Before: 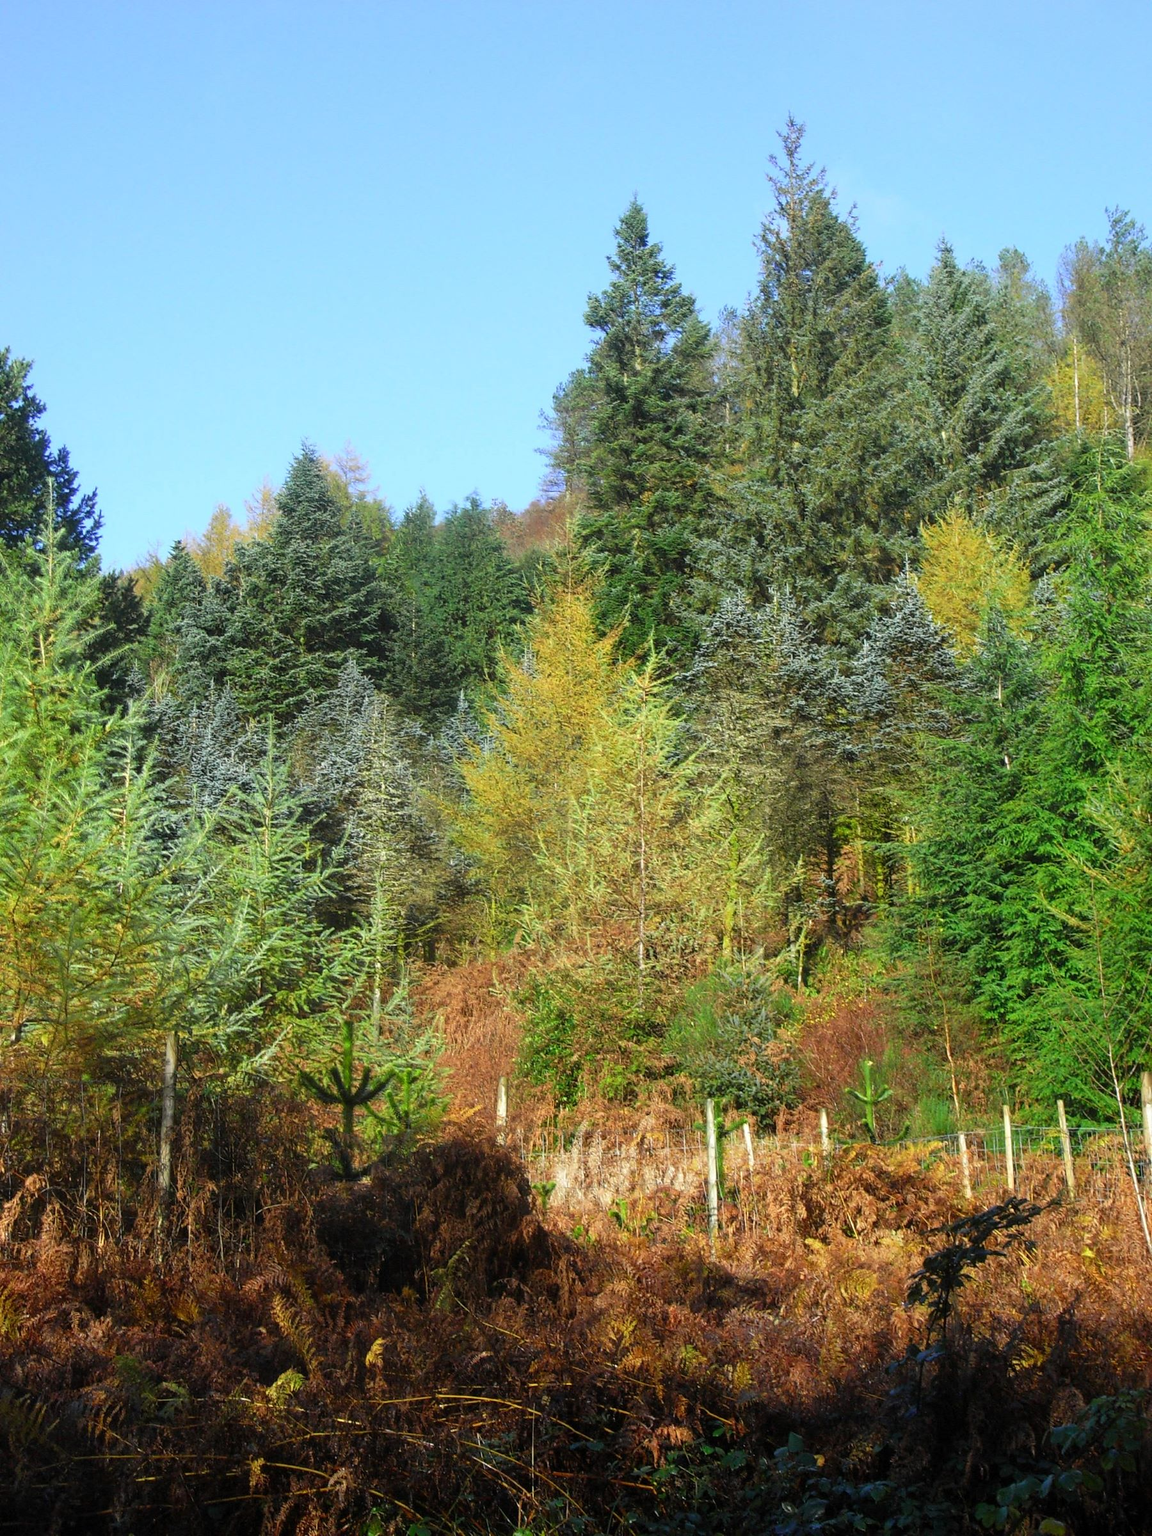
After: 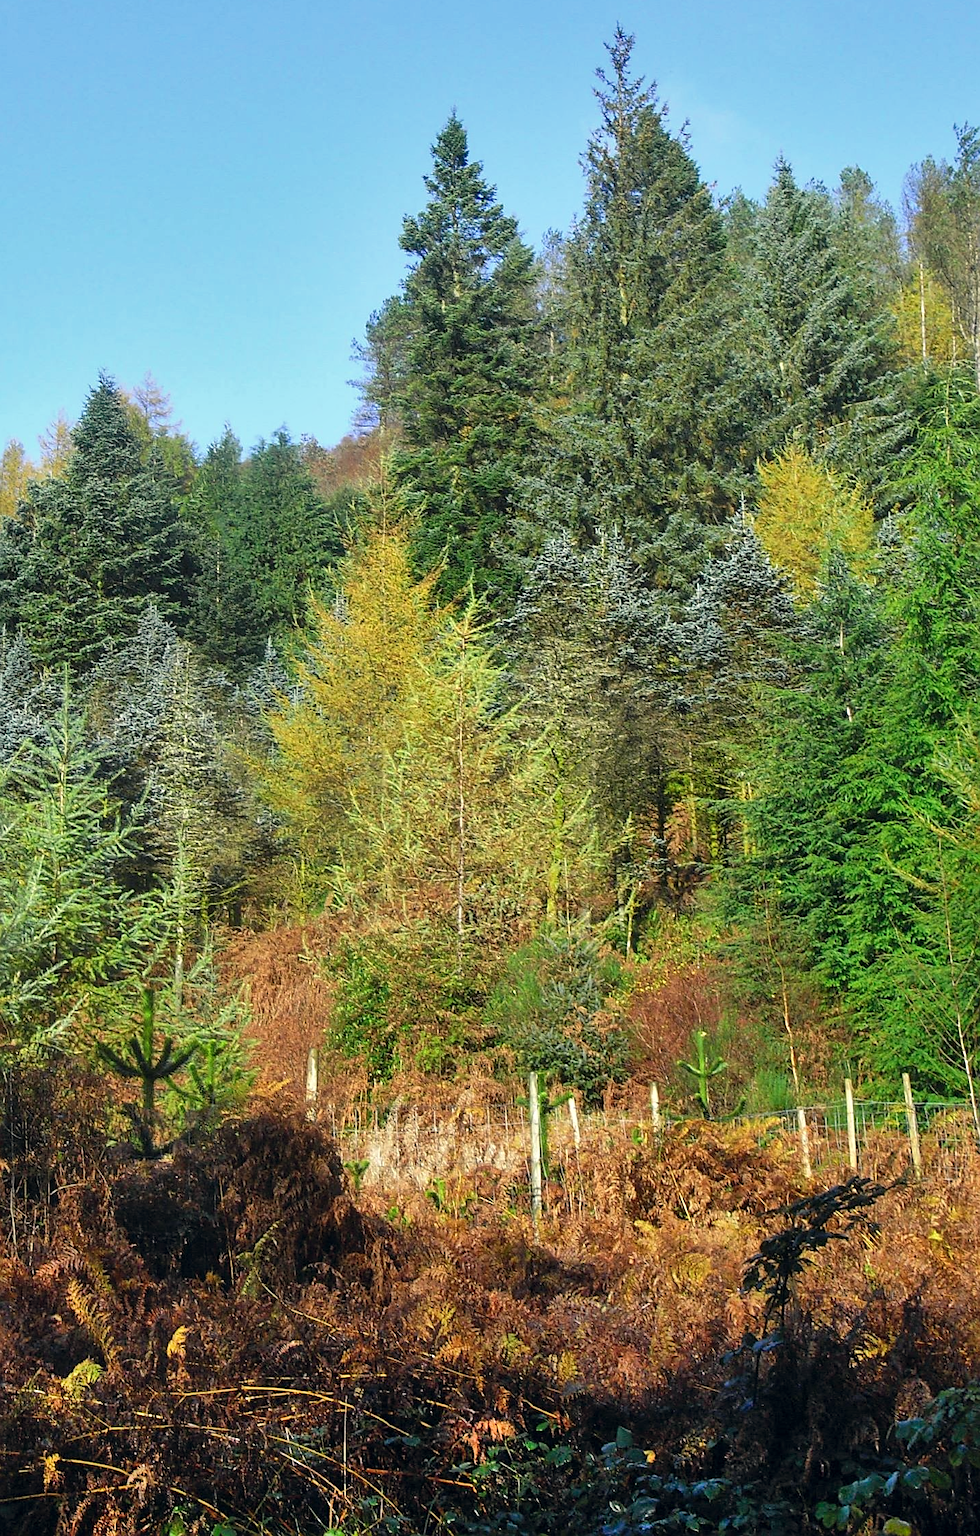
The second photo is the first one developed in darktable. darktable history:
sharpen: on, module defaults
color correction: highlights a* 0.486, highlights b* 2.69, shadows a* -1.33, shadows b* -4.13
shadows and highlights: shadows 52.8, soften with gaussian
crop and rotate: left 18.124%, top 5.941%, right 1.778%
